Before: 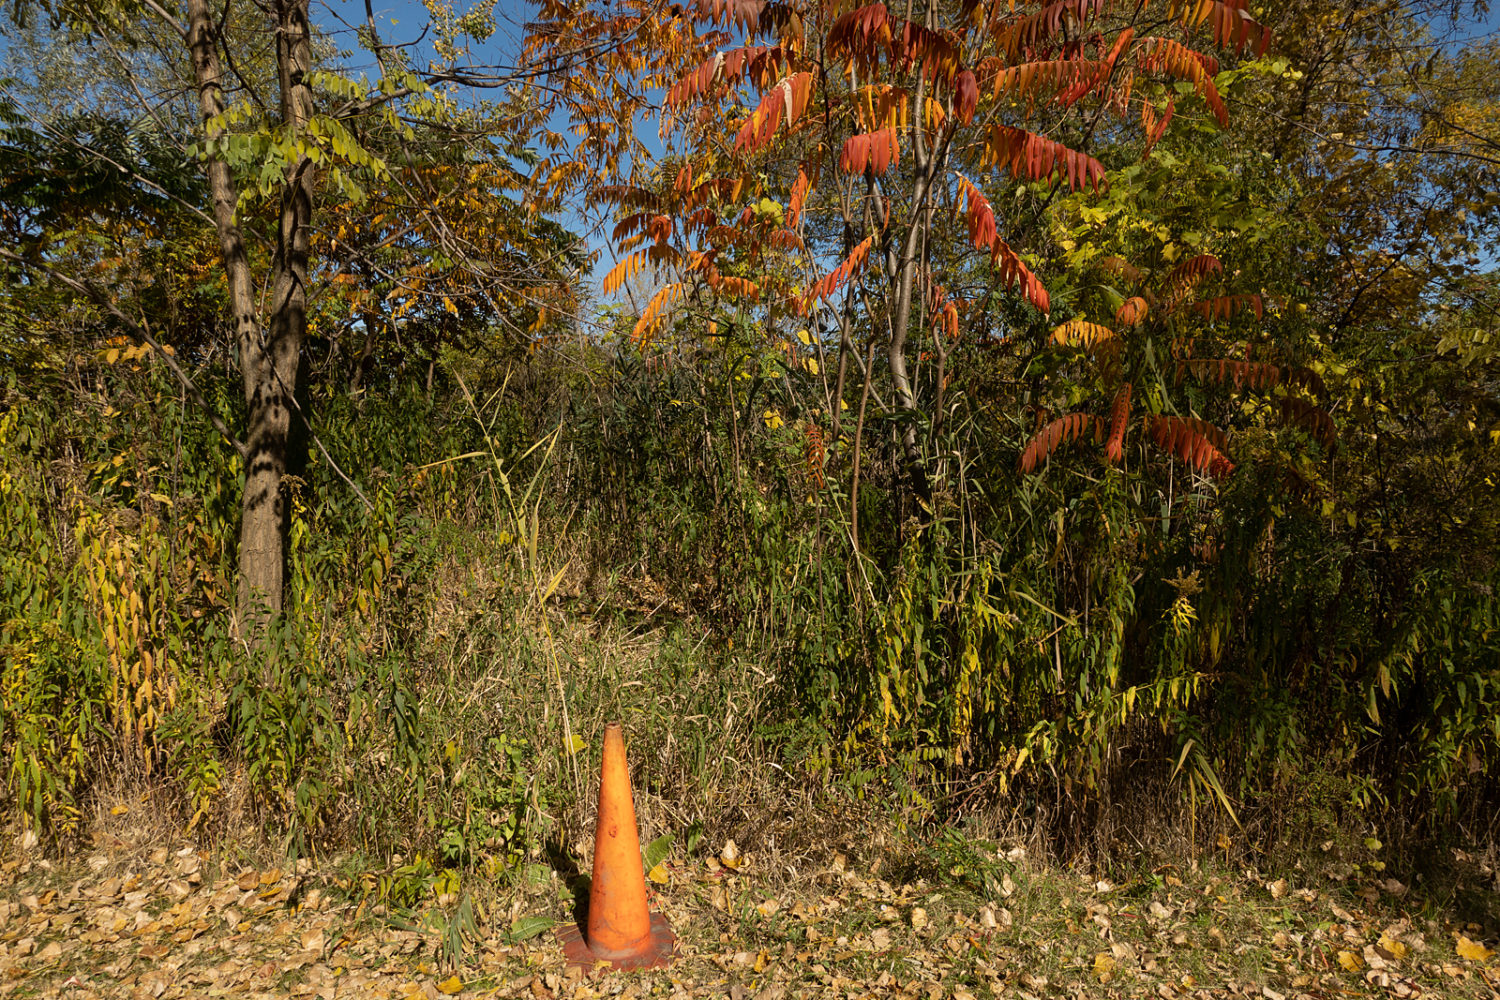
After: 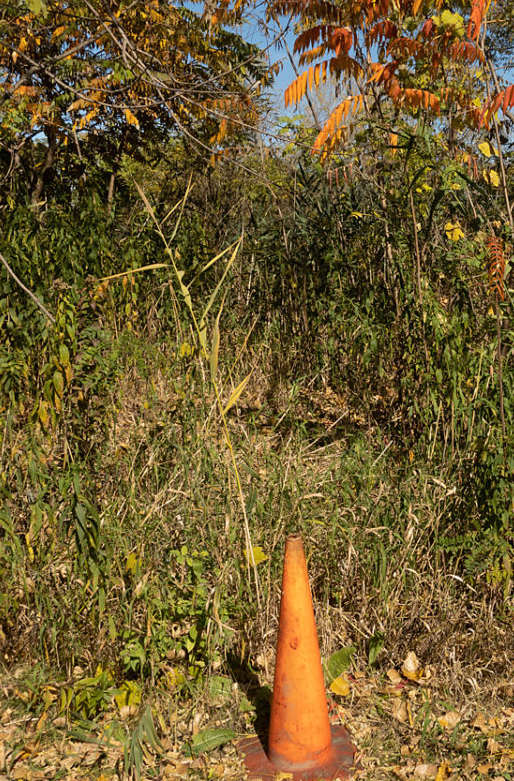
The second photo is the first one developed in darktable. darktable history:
shadows and highlights: soften with gaussian
crop and rotate: left 21.314%, top 18.891%, right 44.381%, bottom 3.001%
